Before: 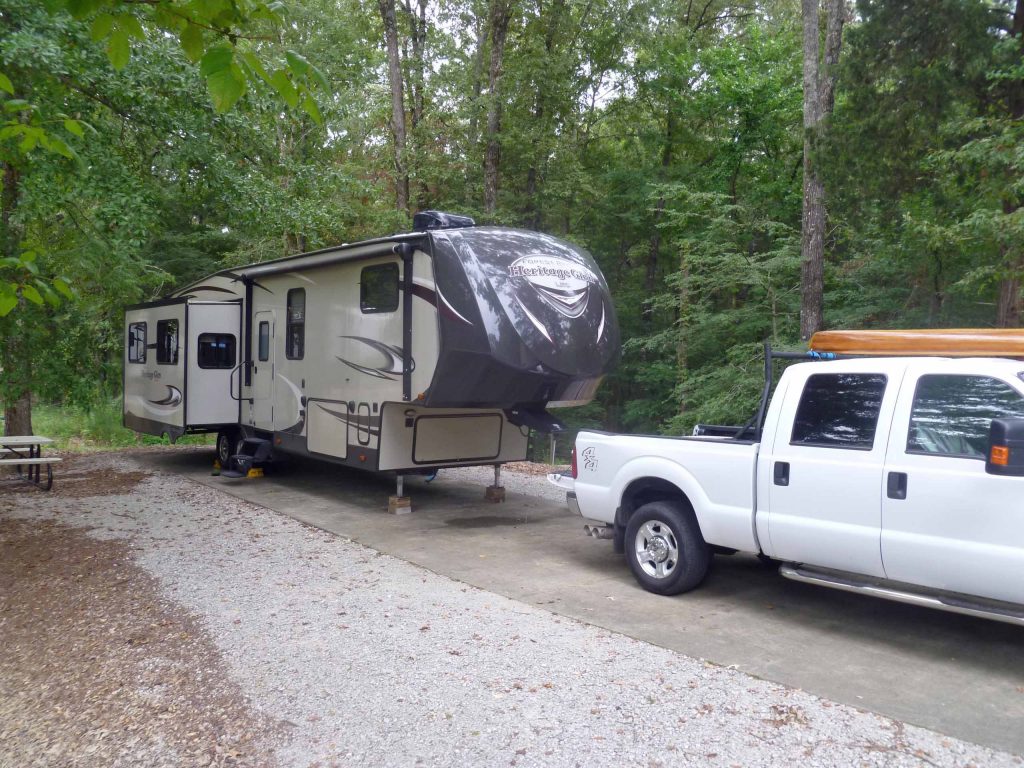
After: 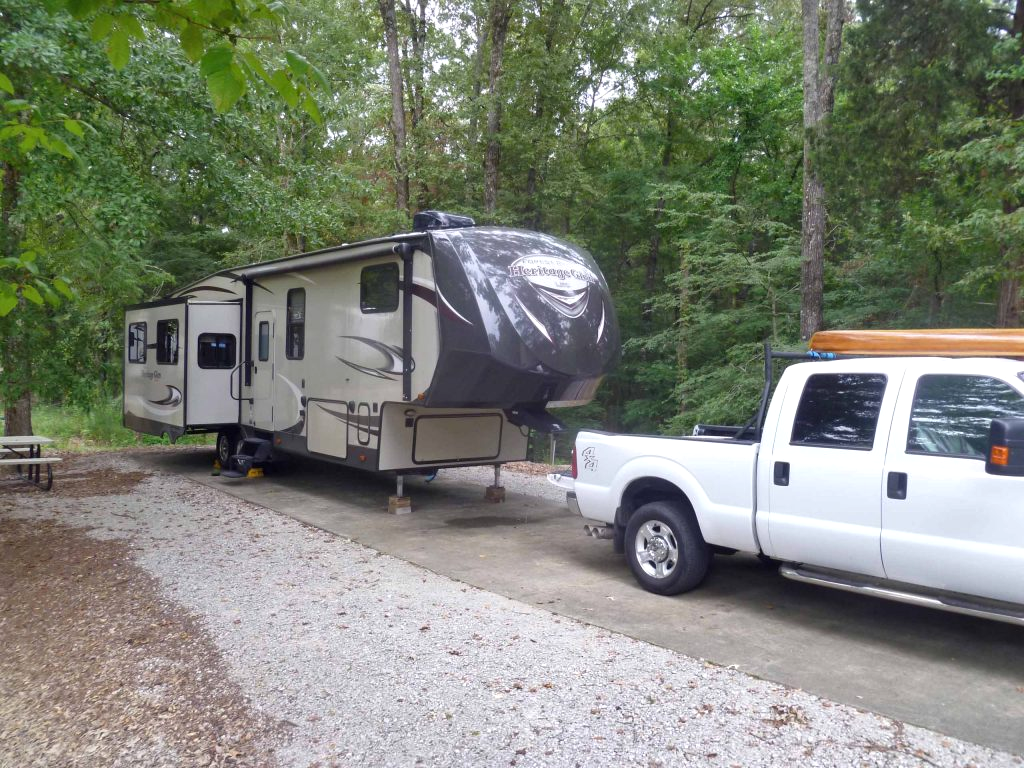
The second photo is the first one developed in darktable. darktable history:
shadows and highlights: low approximation 0.01, soften with gaussian
exposure: exposure 0.166 EV, compensate highlight preservation false
